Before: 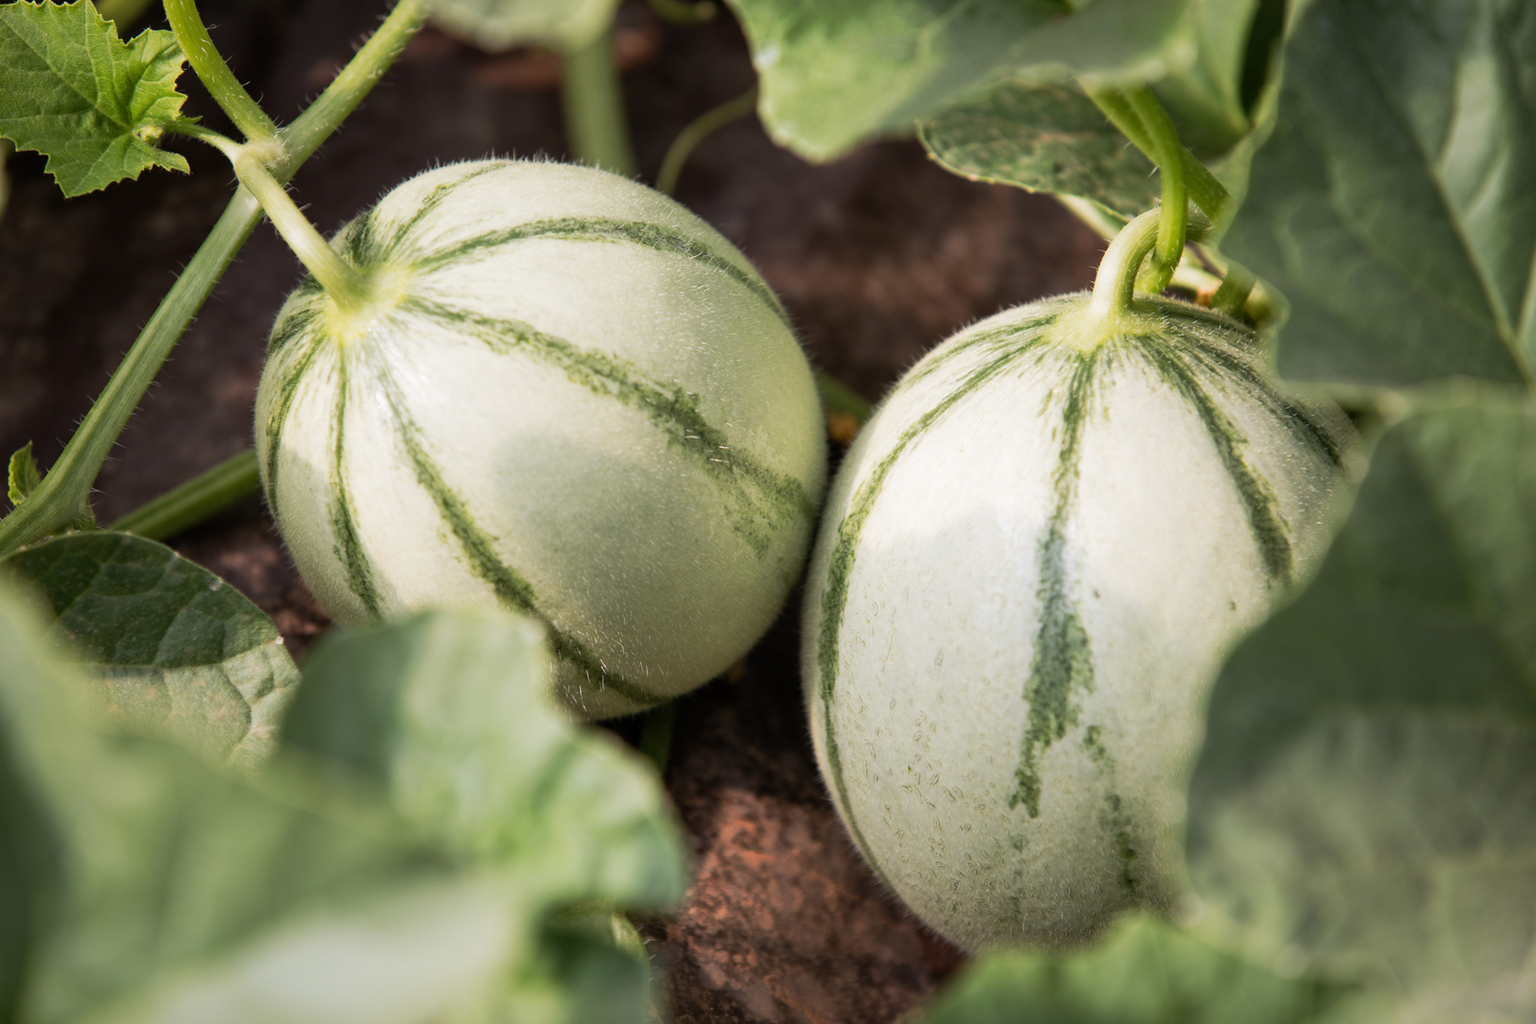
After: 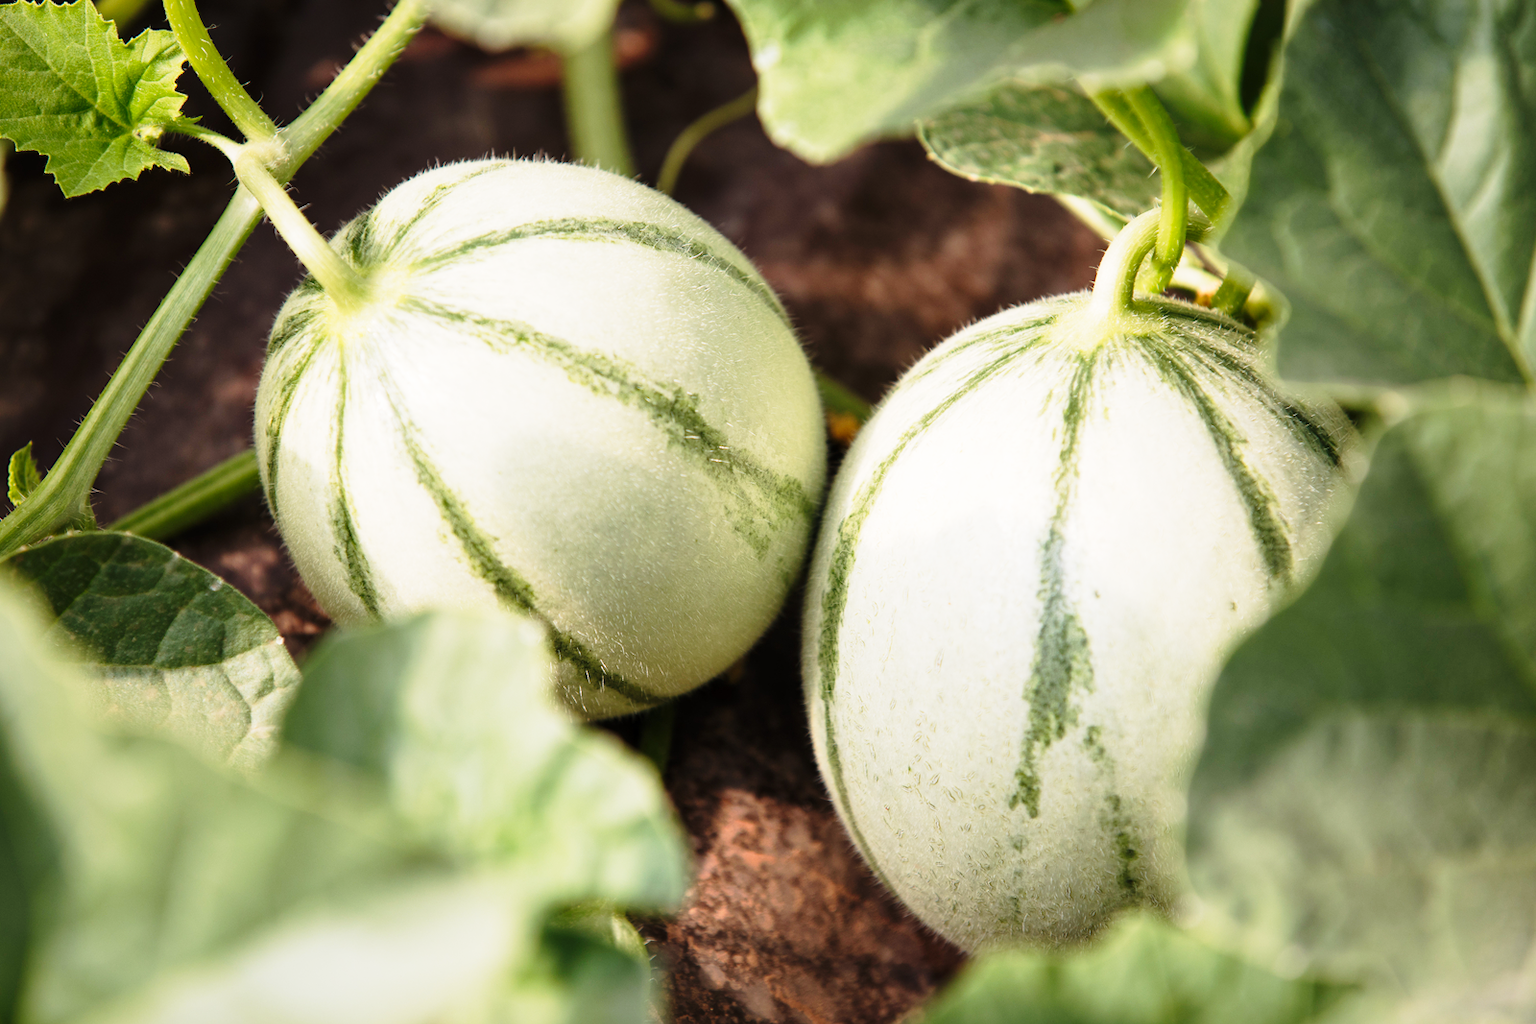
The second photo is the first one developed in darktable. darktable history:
white balance: red 1.009, blue 0.985
base curve: curves: ch0 [(0, 0) (0.028, 0.03) (0.121, 0.232) (0.46, 0.748) (0.859, 0.968) (1, 1)], preserve colors none
